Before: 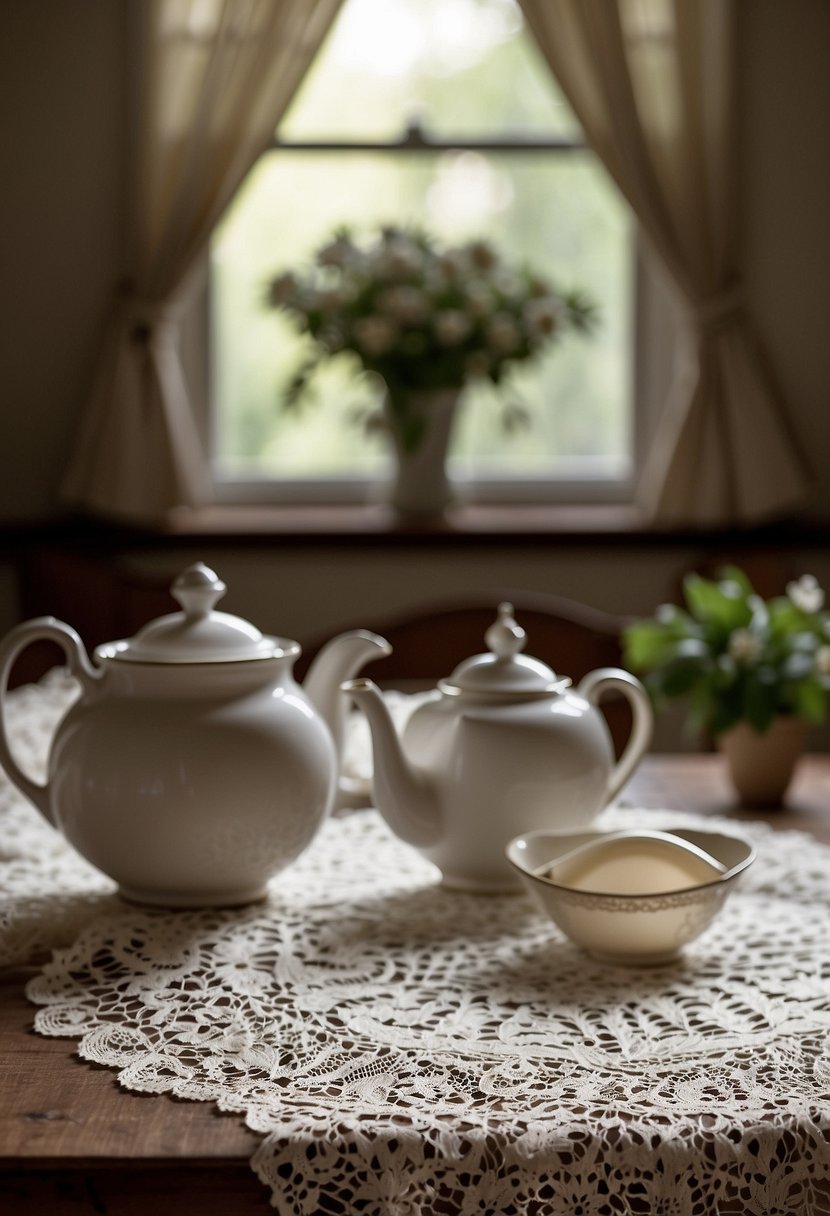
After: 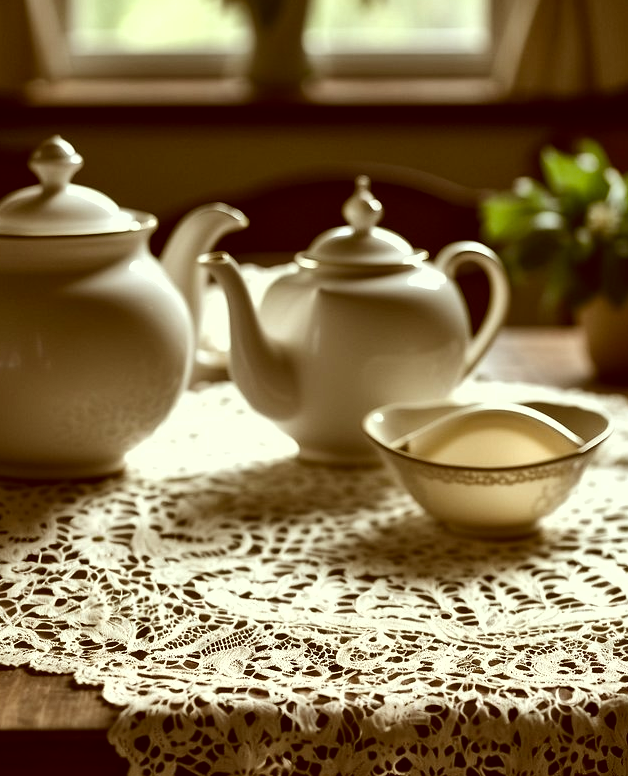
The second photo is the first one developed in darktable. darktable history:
crop and rotate: left 17.299%, top 35.115%, right 7.015%, bottom 1.024%
tone equalizer: -8 EV -0.75 EV, -7 EV -0.7 EV, -6 EV -0.6 EV, -5 EV -0.4 EV, -3 EV 0.4 EV, -2 EV 0.6 EV, -1 EV 0.7 EV, +0 EV 0.75 EV, edges refinement/feathering 500, mask exposure compensation -1.57 EV, preserve details no
color correction: highlights a* -5.3, highlights b* 9.8, shadows a* 9.8, shadows b* 24.26
shadows and highlights: low approximation 0.01, soften with gaussian
